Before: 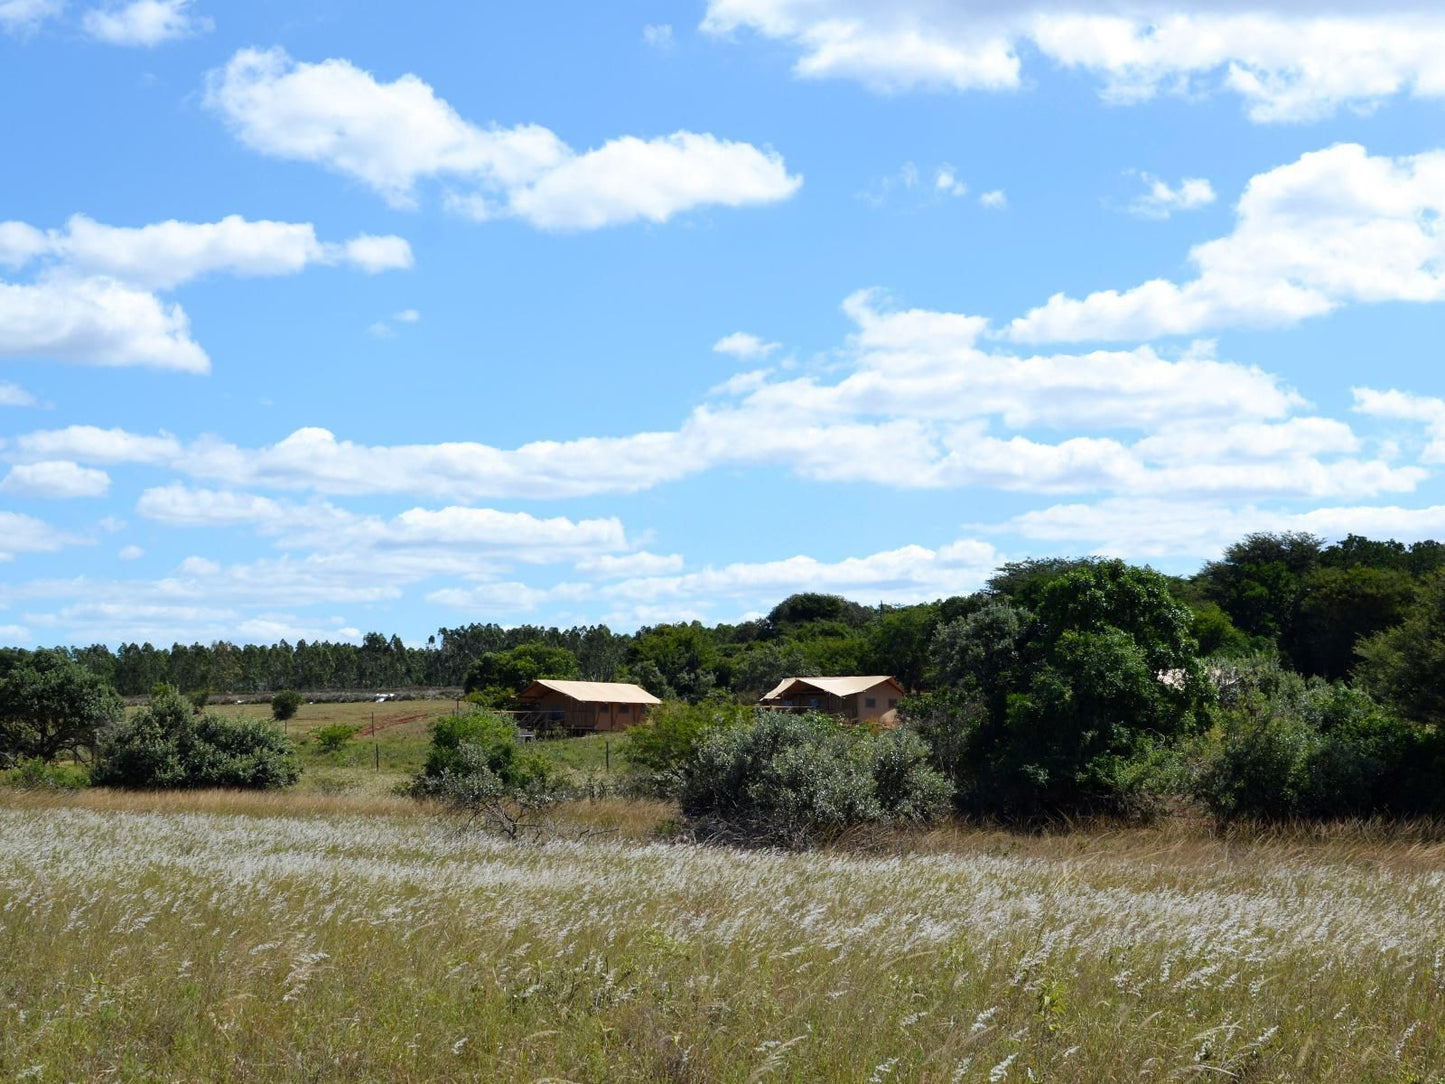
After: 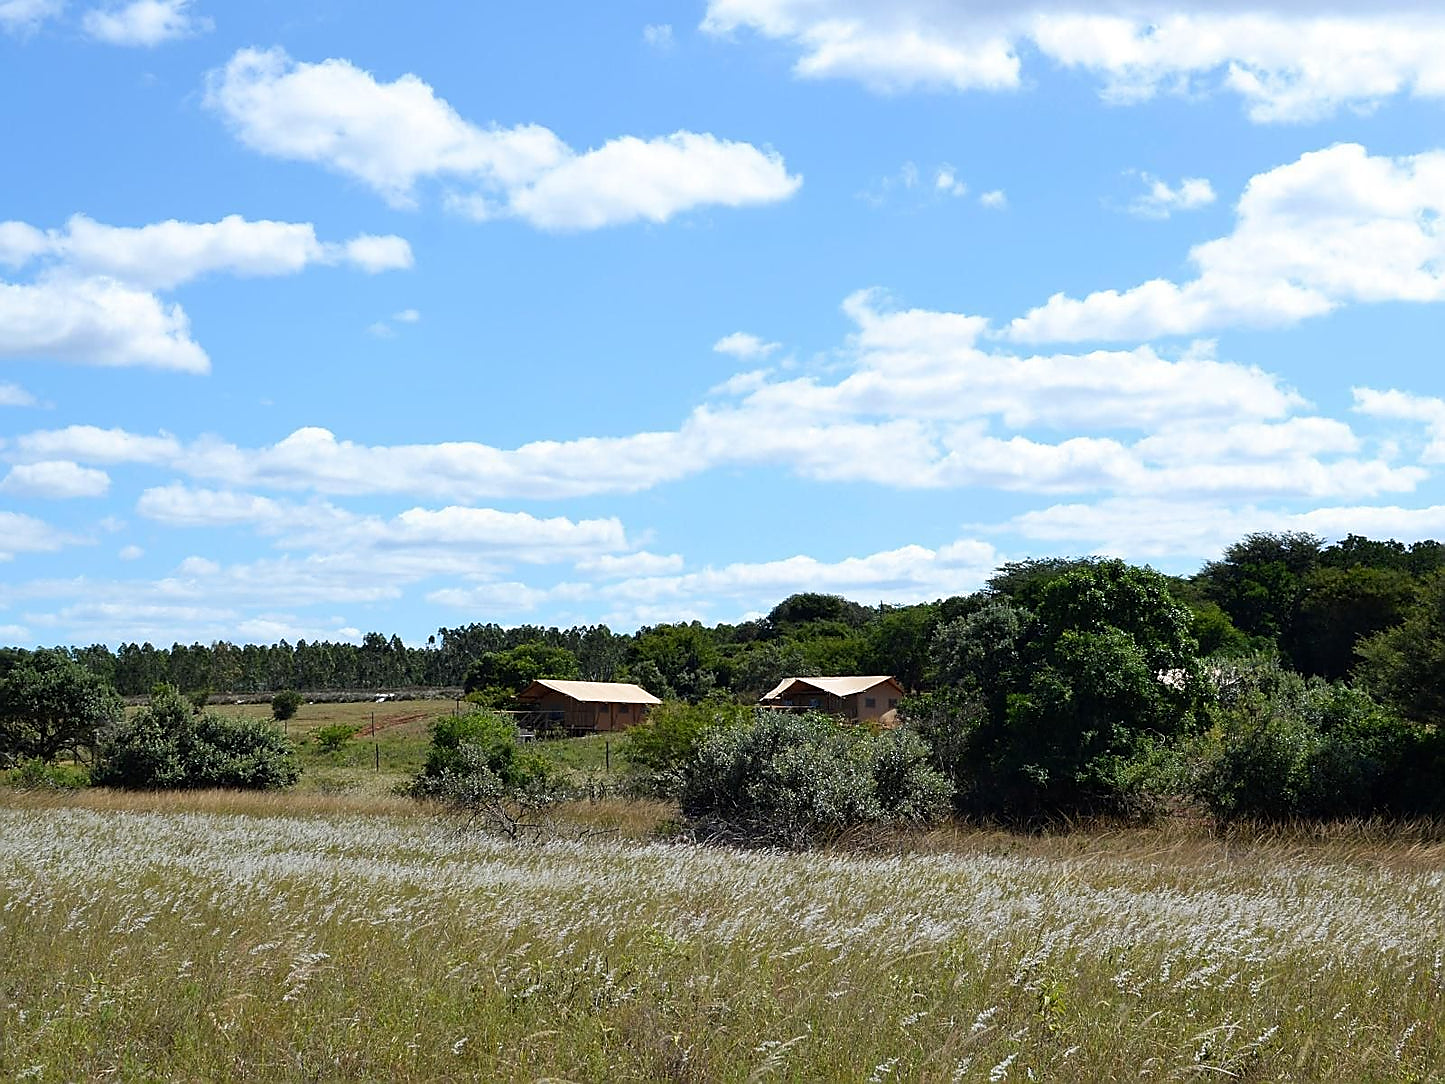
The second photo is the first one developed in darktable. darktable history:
sharpen: radius 1.403, amount 1.248, threshold 0.728
